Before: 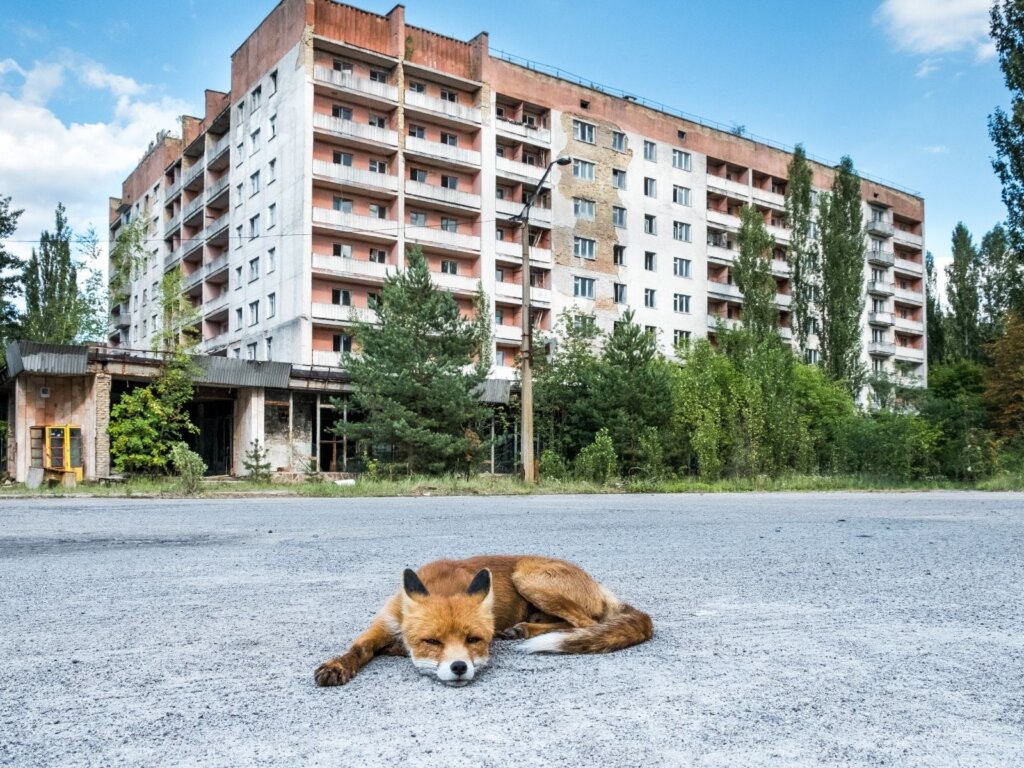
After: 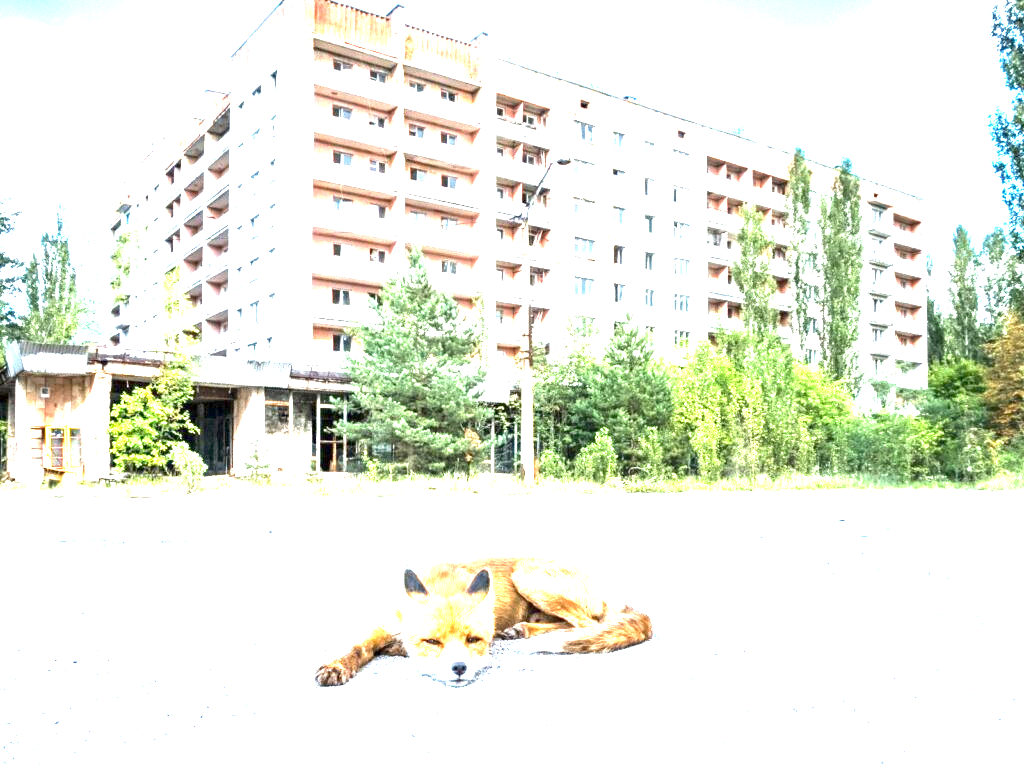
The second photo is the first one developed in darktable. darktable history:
tone equalizer: -7 EV 0.14 EV, edges refinement/feathering 500, mask exposure compensation -1.57 EV, preserve details no
exposure: exposure 2.94 EV, compensate highlight preservation false
